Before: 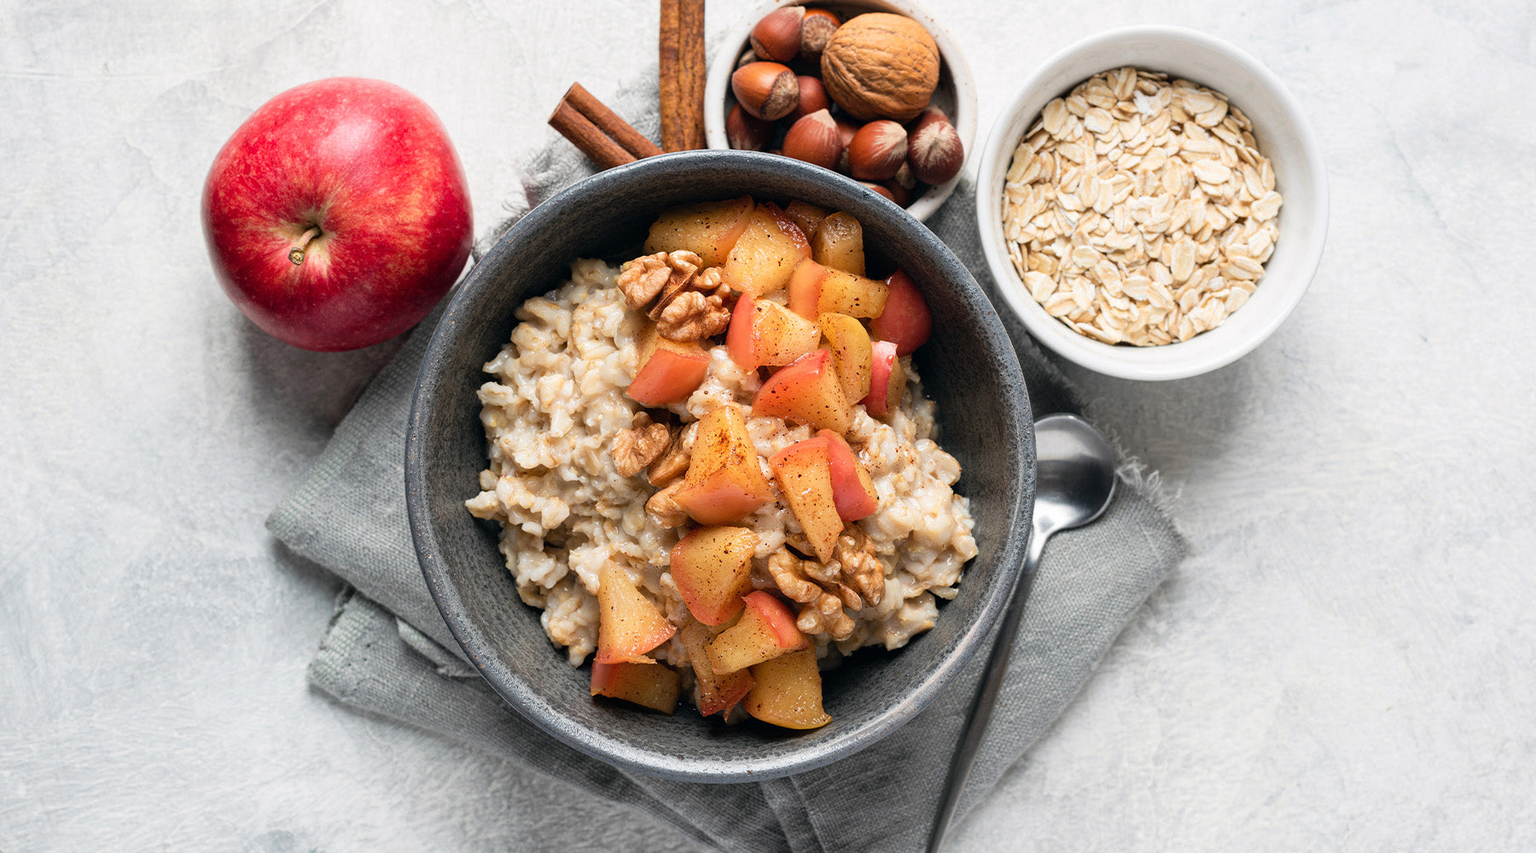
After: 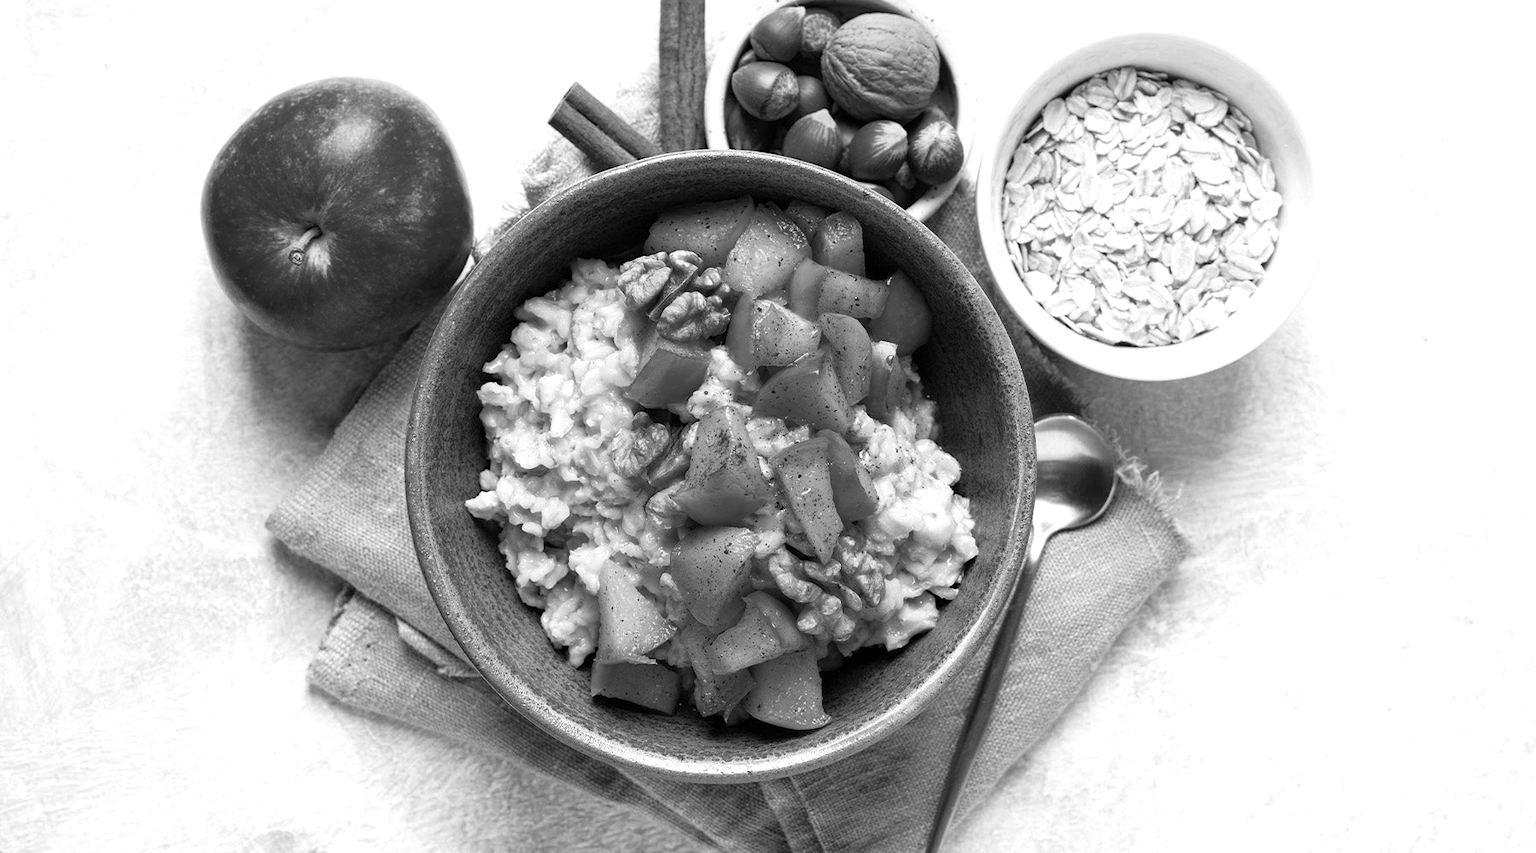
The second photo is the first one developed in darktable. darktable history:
monochrome: a -11.7, b 1.62, size 0.5, highlights 0.38
tone equalizer: on, module defaults
exposure: black level correction 0.001, exposure 0.5 EV, compensate exposure bias true, compensate highlight preservation false
